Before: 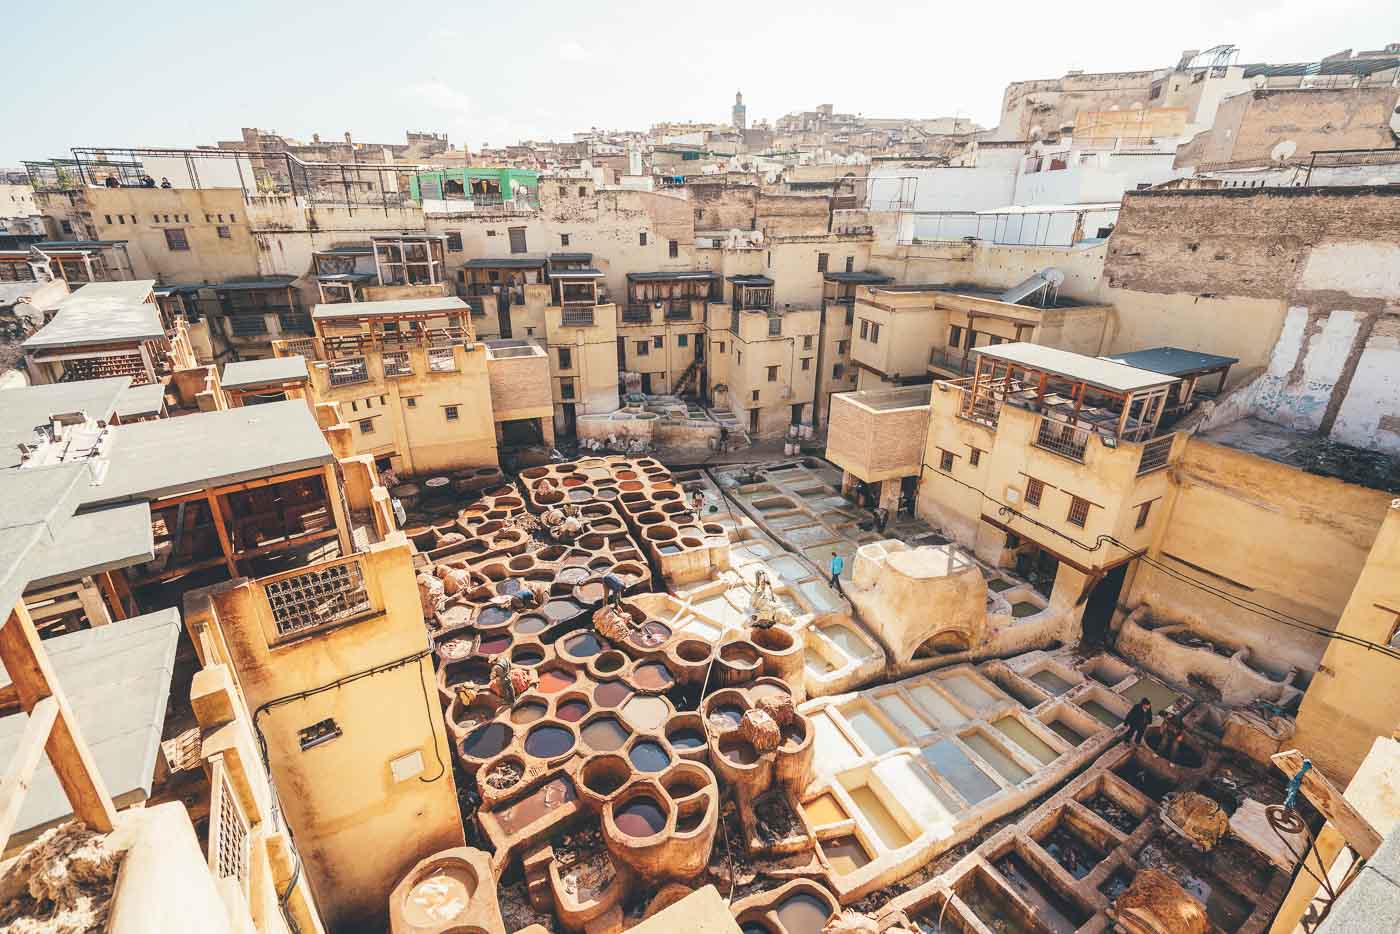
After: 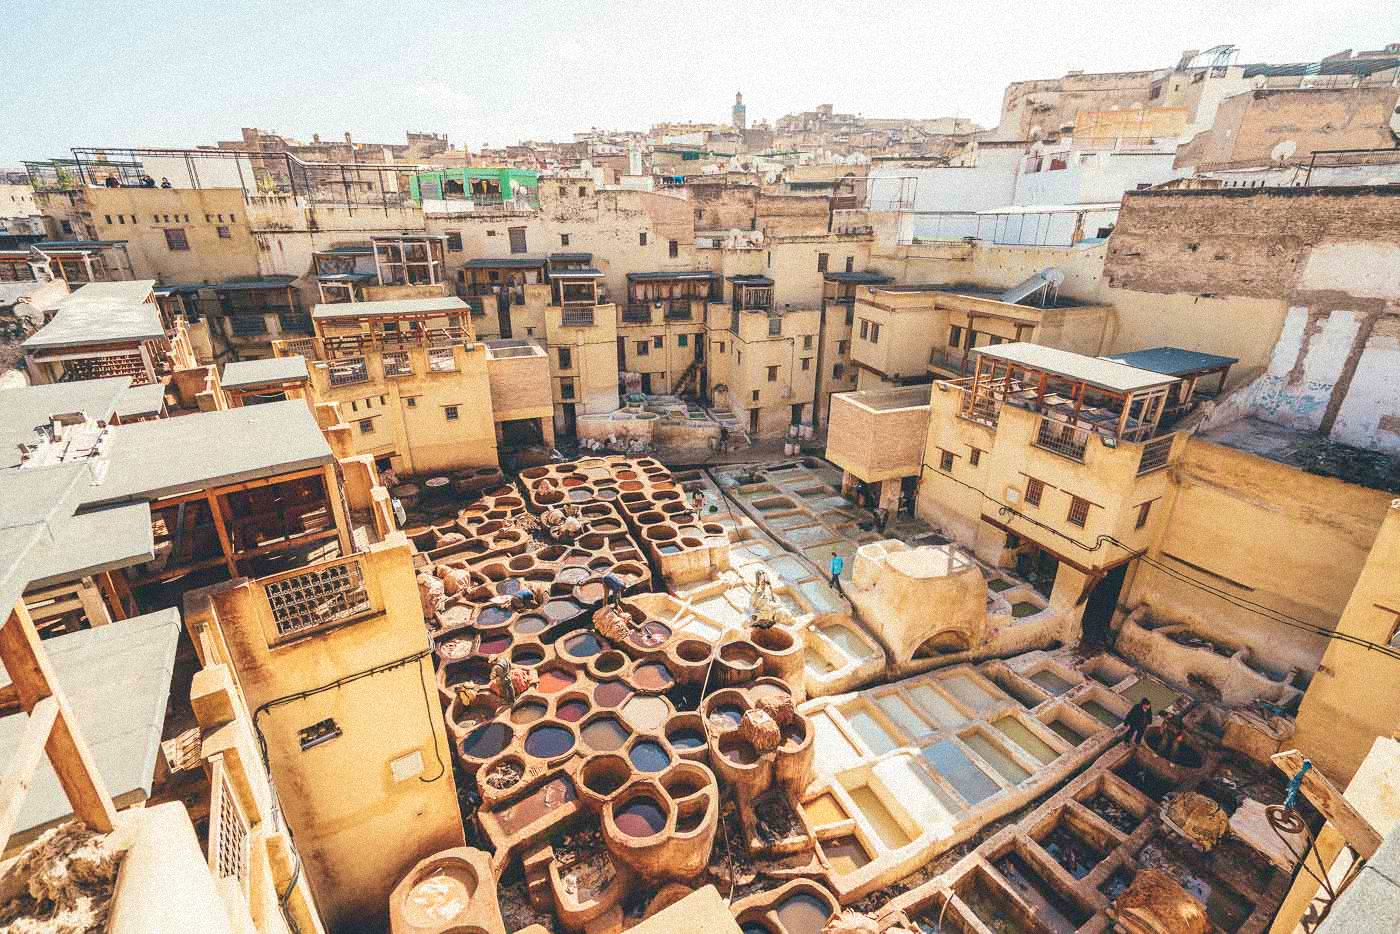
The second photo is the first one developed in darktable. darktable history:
grain: mid-tones bias 0%
velvia: on, module defaults
